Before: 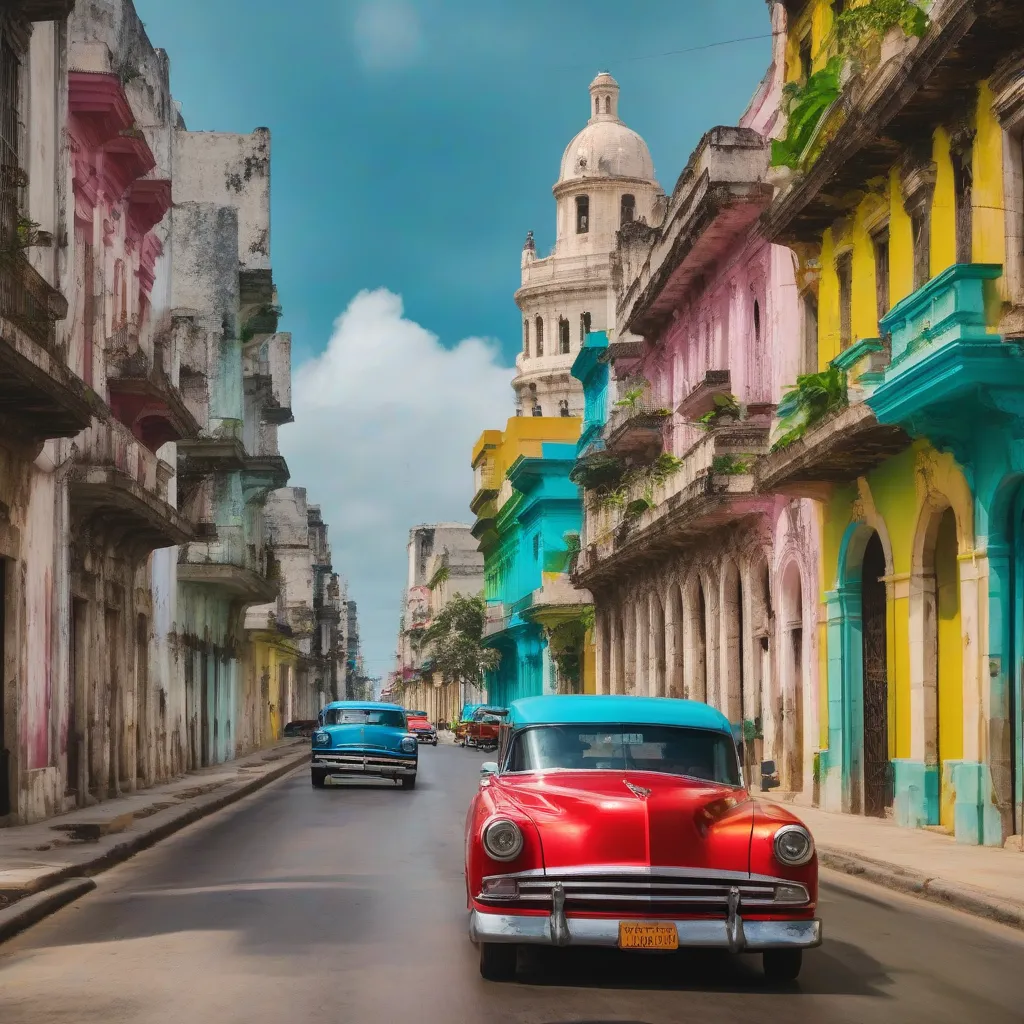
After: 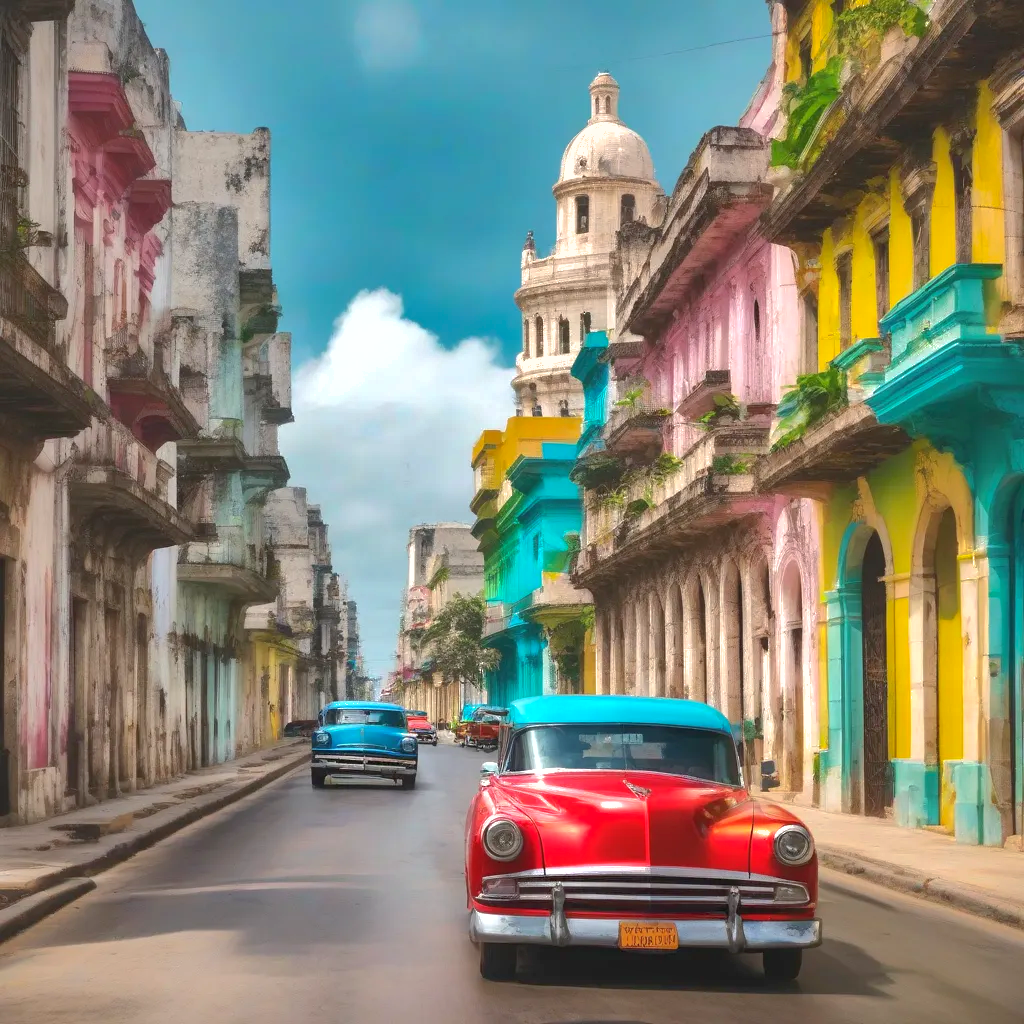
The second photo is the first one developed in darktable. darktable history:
shadows and highlights: highlights -59.79
exposure: exposure 0.666 EV, compensate exposure bias true, compensate highlight preservation false
